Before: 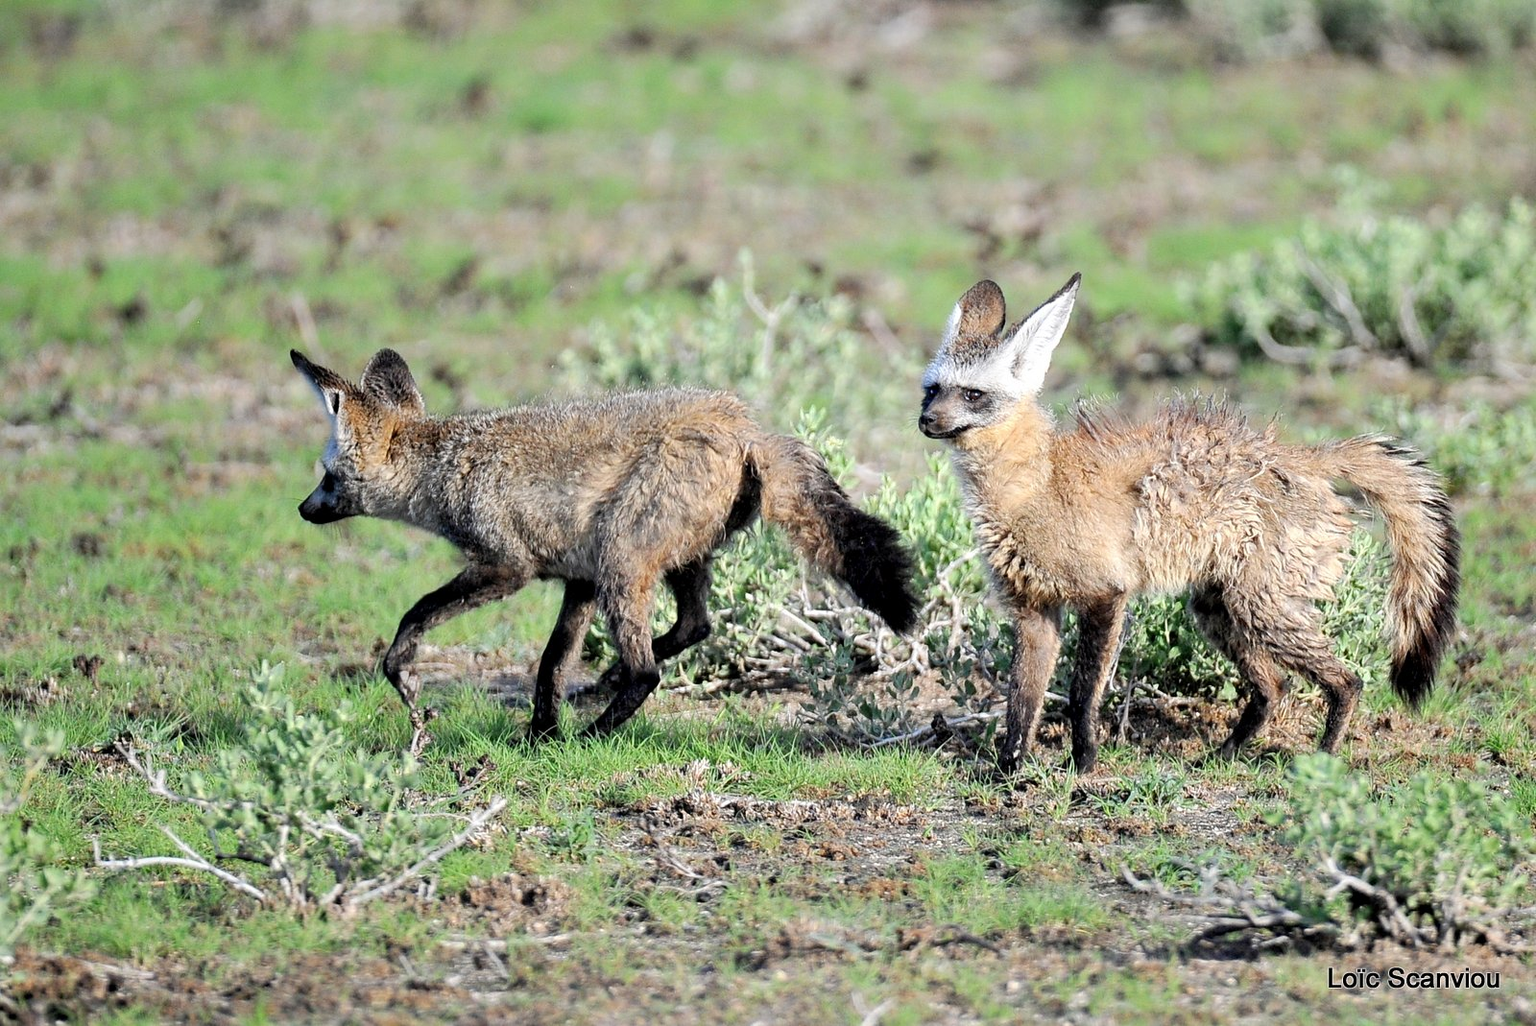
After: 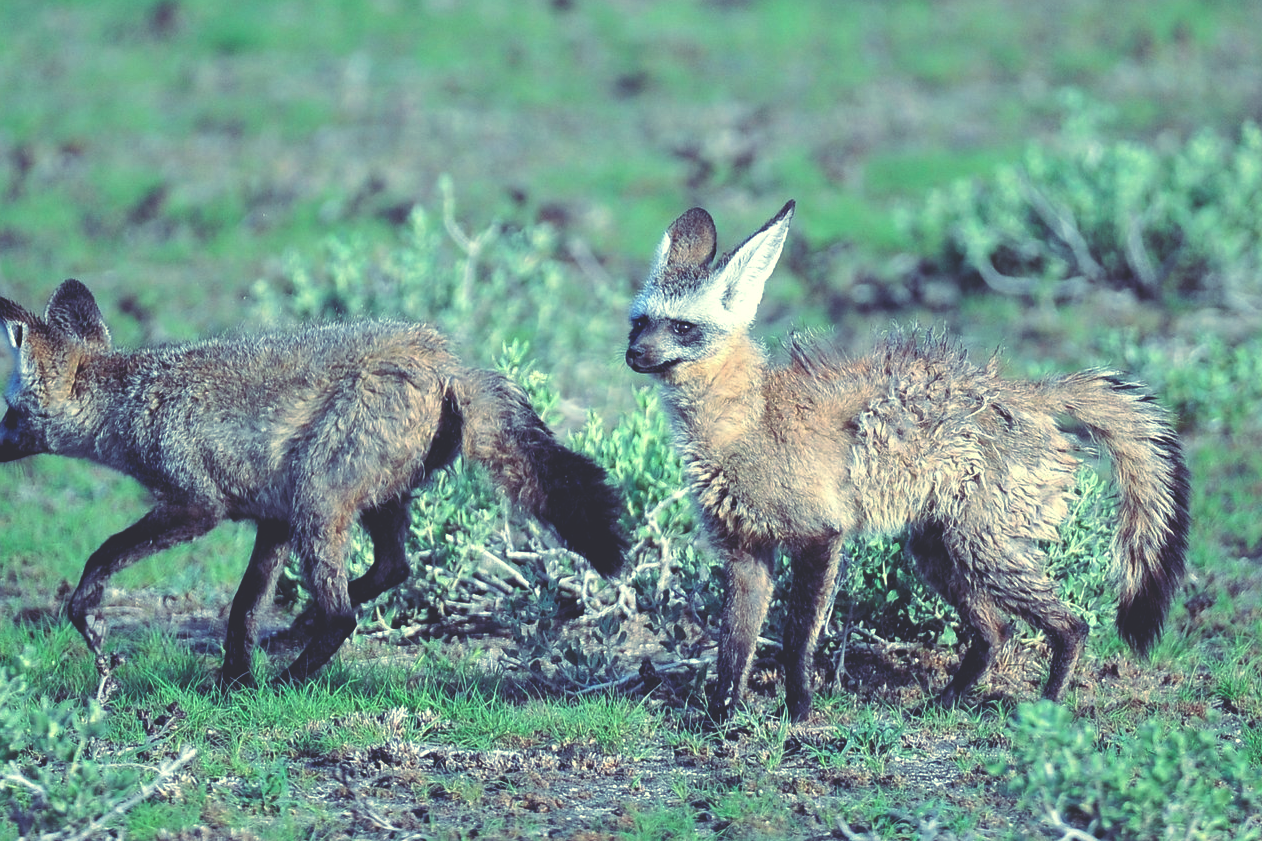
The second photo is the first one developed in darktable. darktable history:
crop and rotate: left 20.74%, top 7.912%, right 0.375%, bottom 13.378%
white balance: red 1.045, blue 0.932
rgb curve: curves: ch0 [(0, 0.186) (0.314, 0.284) (0.576, 0.466) (0.805, 0.691) (0.936, 0.886)]; ch1 [(0, 0.186) (0.314, 0.284) (0.581, 0.534) (0.771, 0.746) (0.936, 0.958)]; ch2 [(0, 0.216) (0.275, 0.39) (1, 1)], mode RGB, independent channels, compensate middle gray true, preserve colors none
exposure: compensate highlight preservation false
